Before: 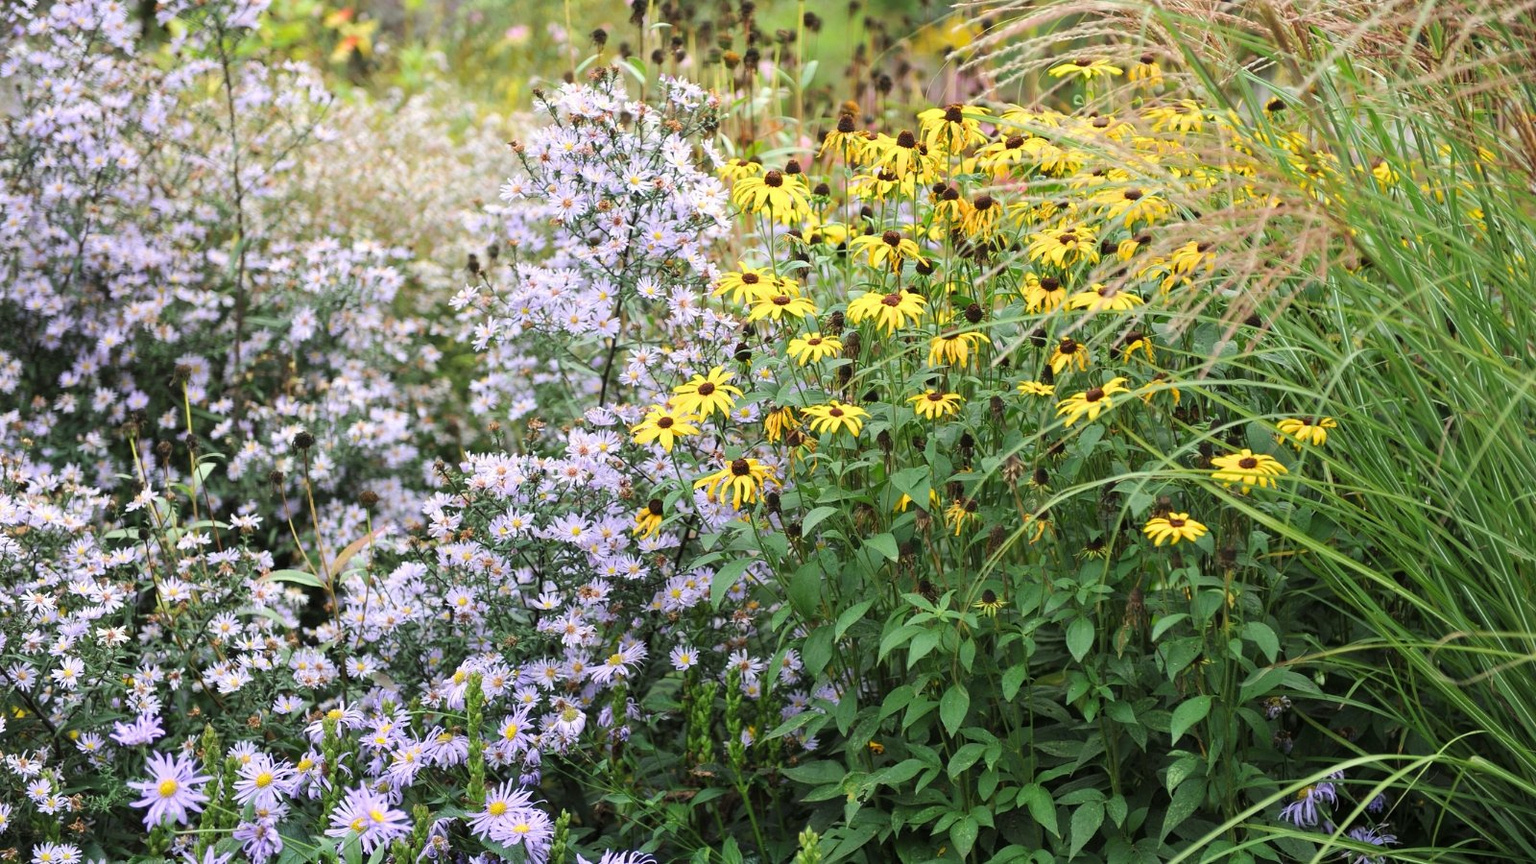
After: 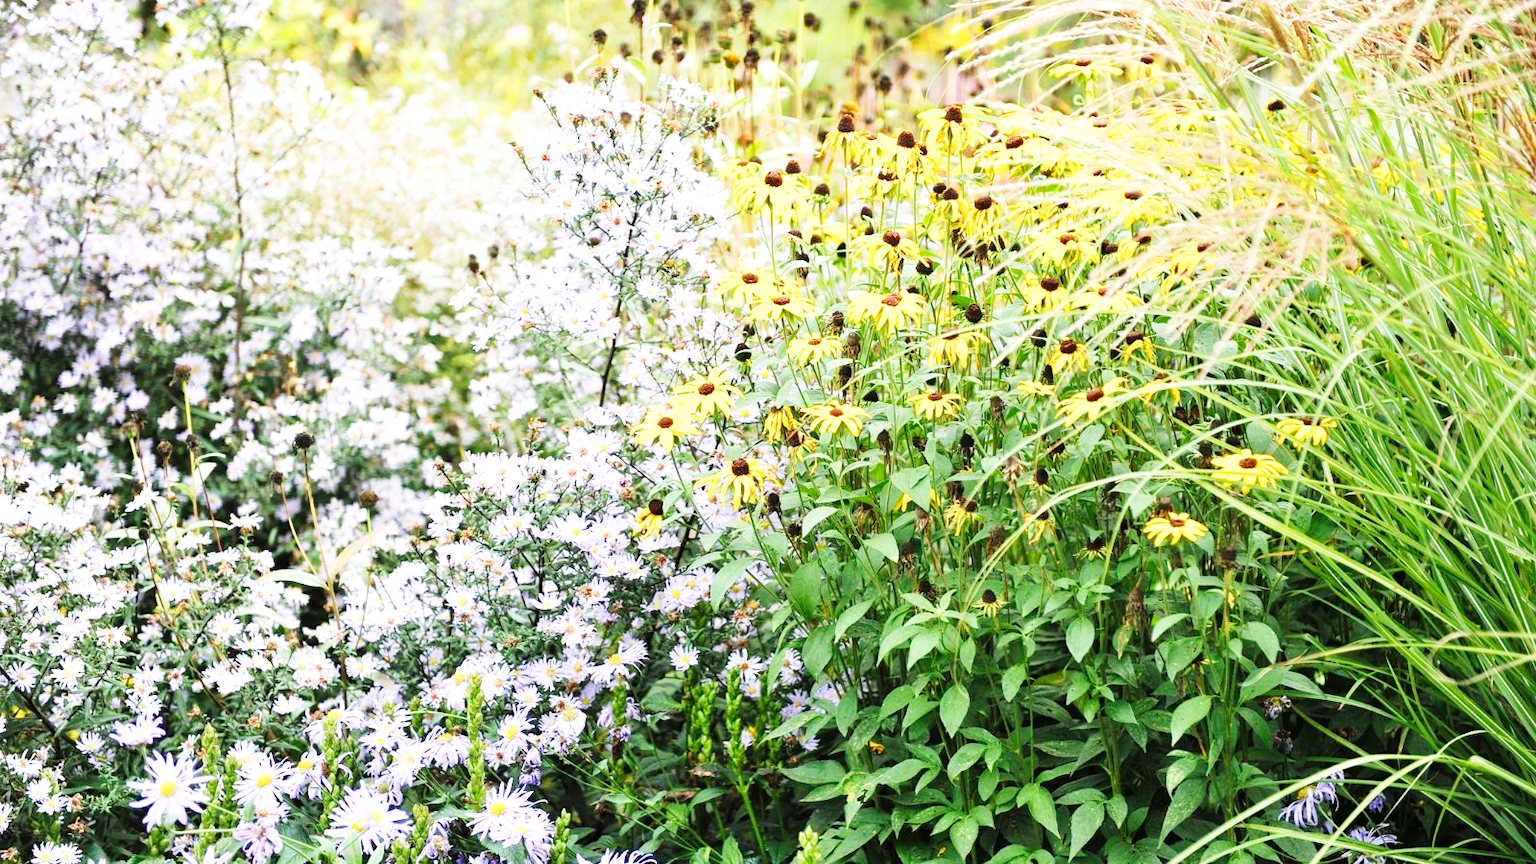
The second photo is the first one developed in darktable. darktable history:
base curve: curves: ch0 [(0, 0.003) (0.001, 0.002) (0.006, 0.004) (0.02, 0.022) (0.048, 0.086) (0.094, 0.234) (0.162, 0.431) (0.258, 0.629) (0.385, 0.8) (0.548, 0.918) (0.751, 0.988) (1, 1)], preserve colors none
exposure: exposure 0.2 EV, compensate exposure bias true, compensate highlight preservation false
